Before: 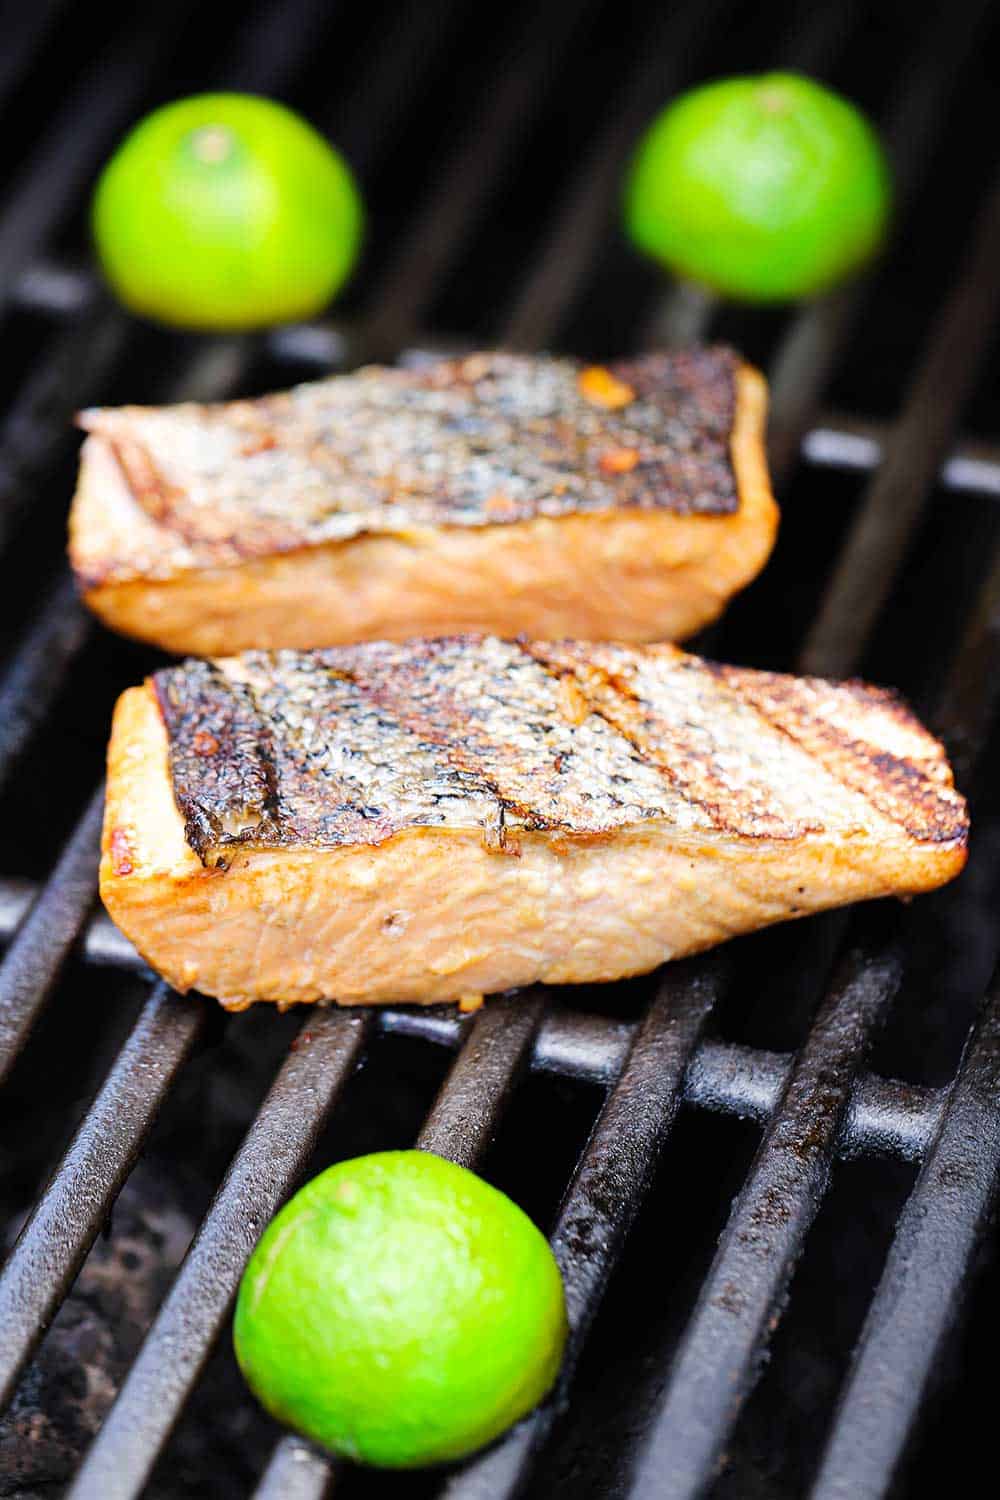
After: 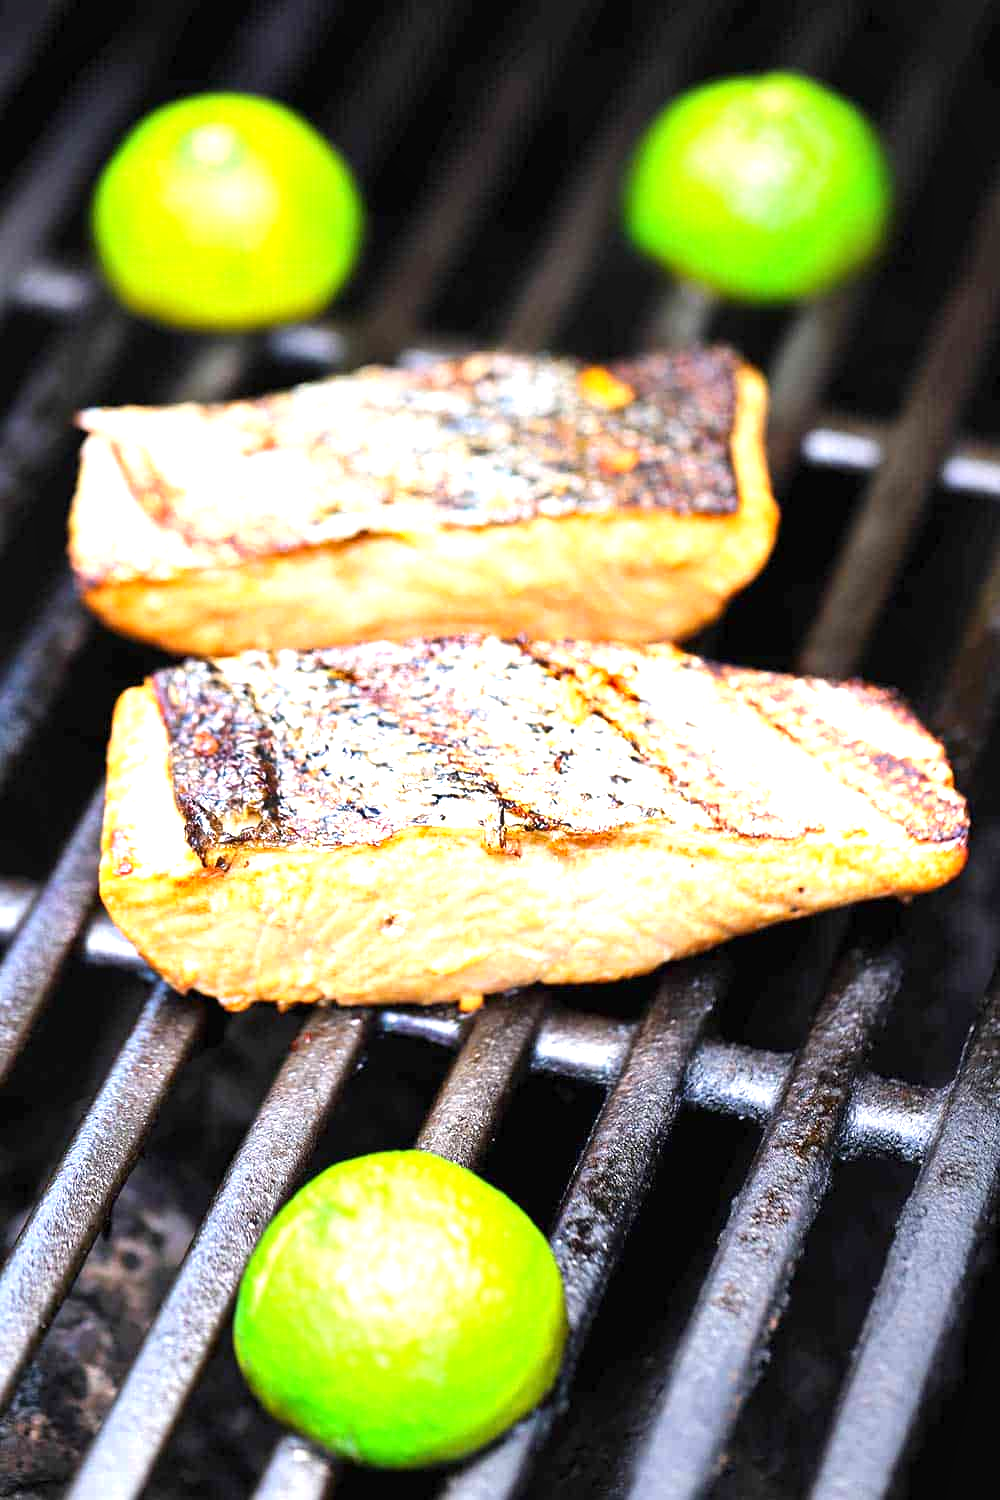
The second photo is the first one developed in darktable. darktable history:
exposure: exposure 1.001 EV, compensate highlight preservation false
shadows and highlights: shadows 37.29, highlights -27.3, shadows color adjustment 97.67%, soften with gaussian
